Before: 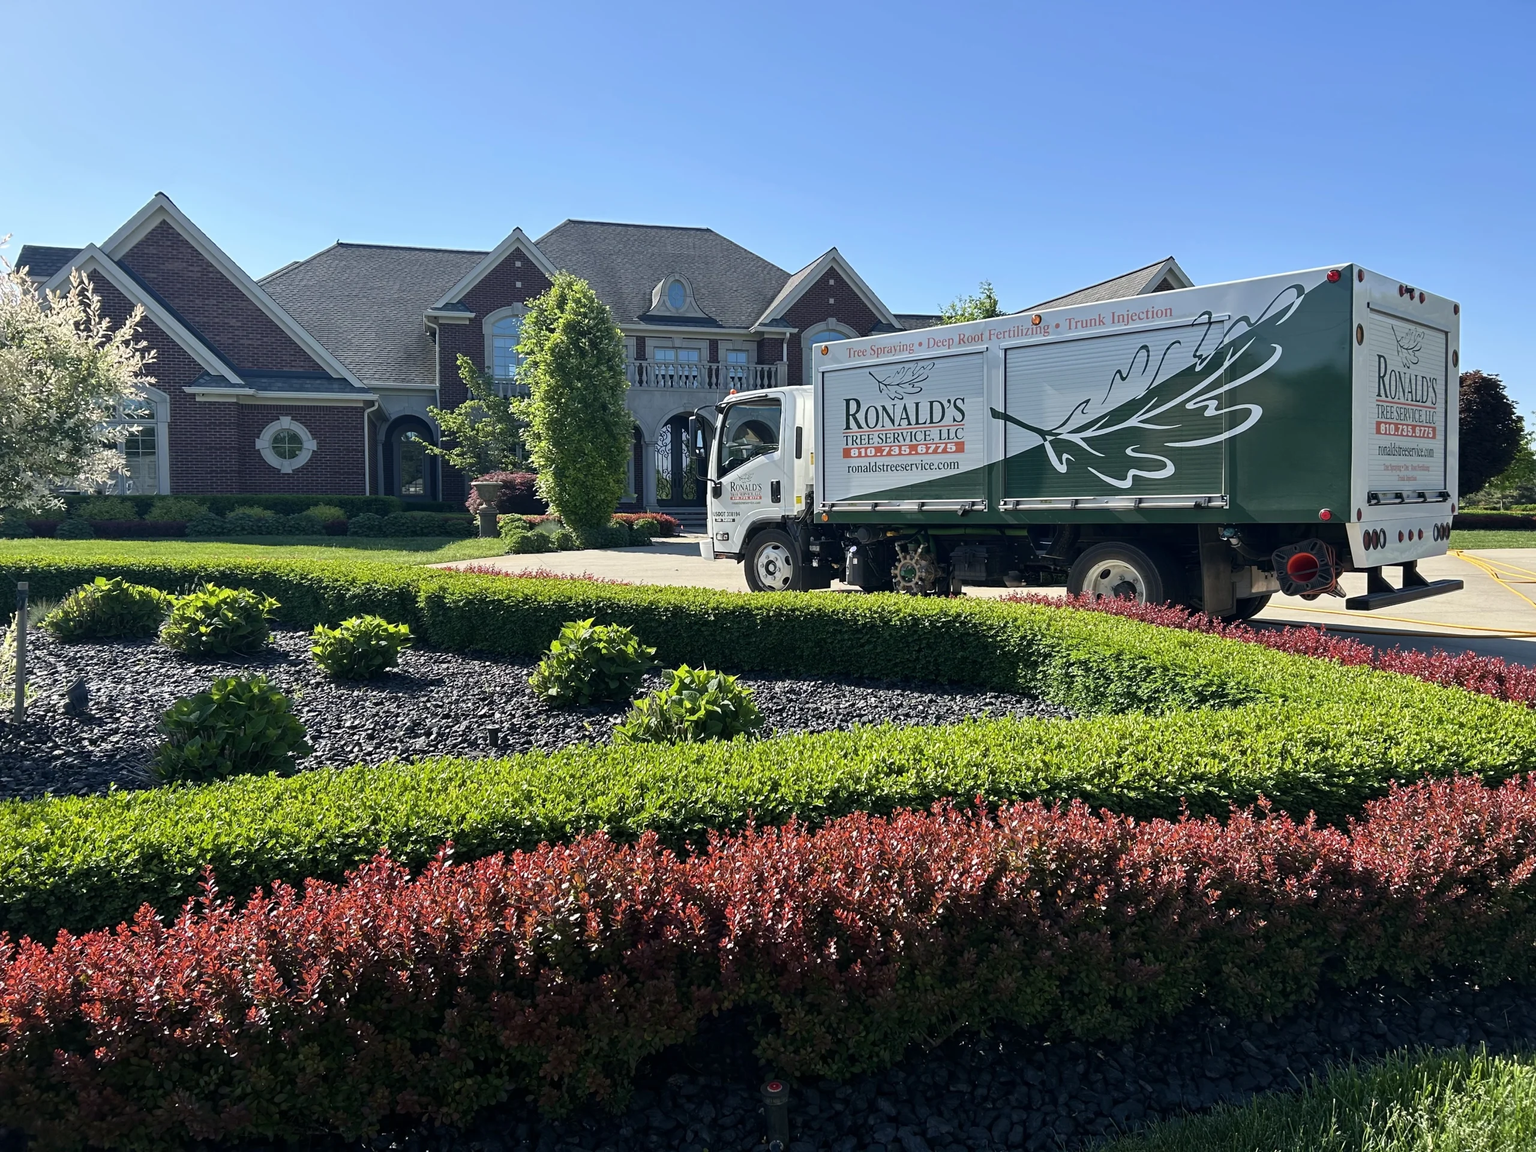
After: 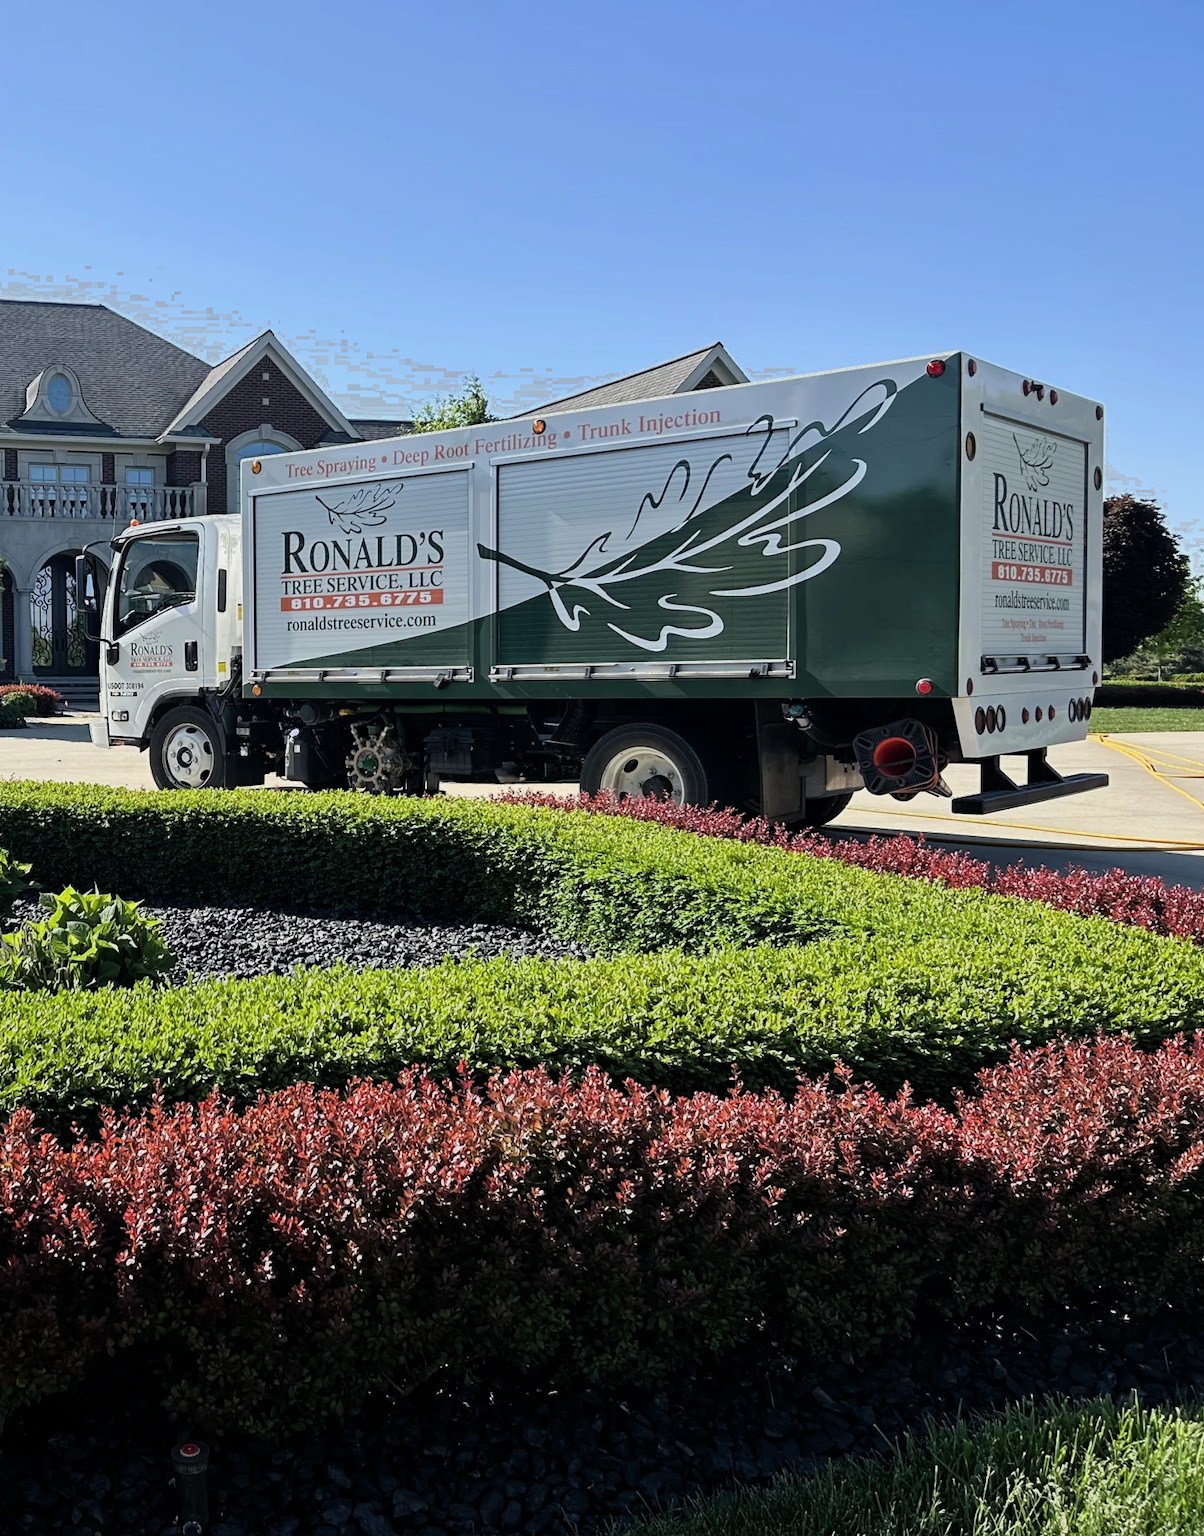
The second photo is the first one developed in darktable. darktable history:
crop: left 41.195%
filmic rgb: middle gray luminance 18.24%, black relative exposure -11.43 EV, white relative exposure 2.57 EV, target black luminance 0%, hardness 8.36, latitude 98.67%, contrast 1.079, shadows ↔ highlights balance 0.591%
